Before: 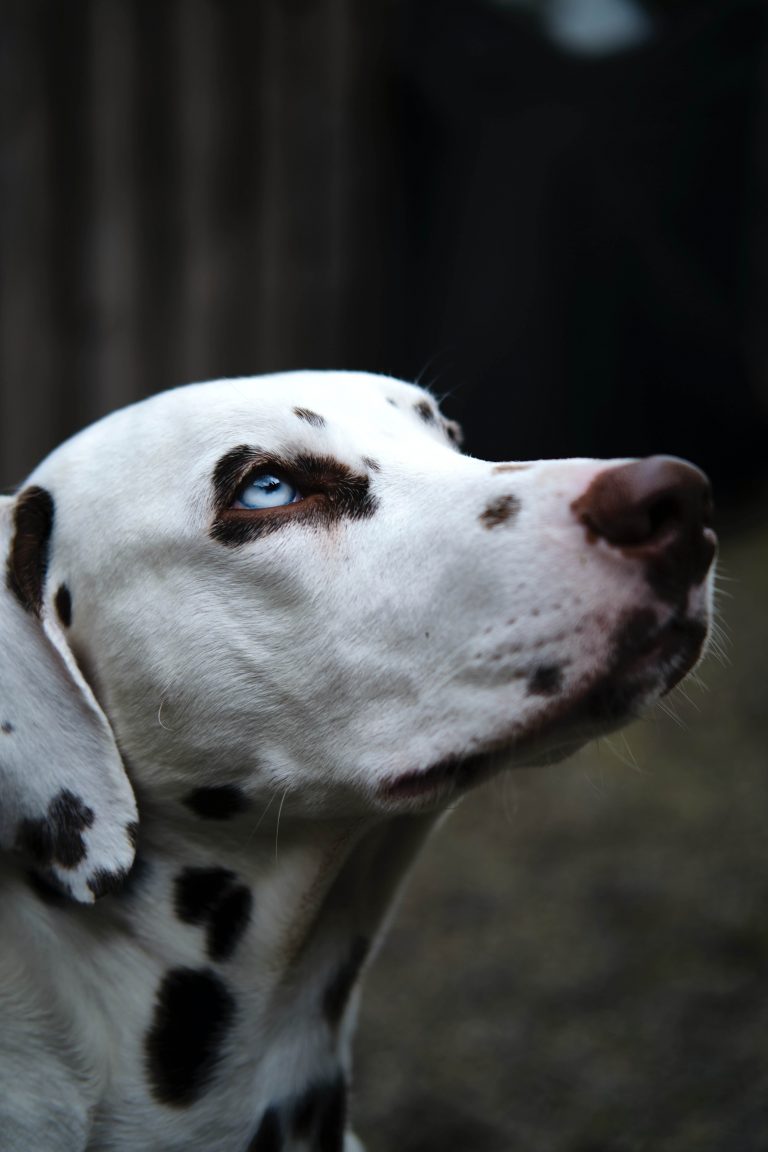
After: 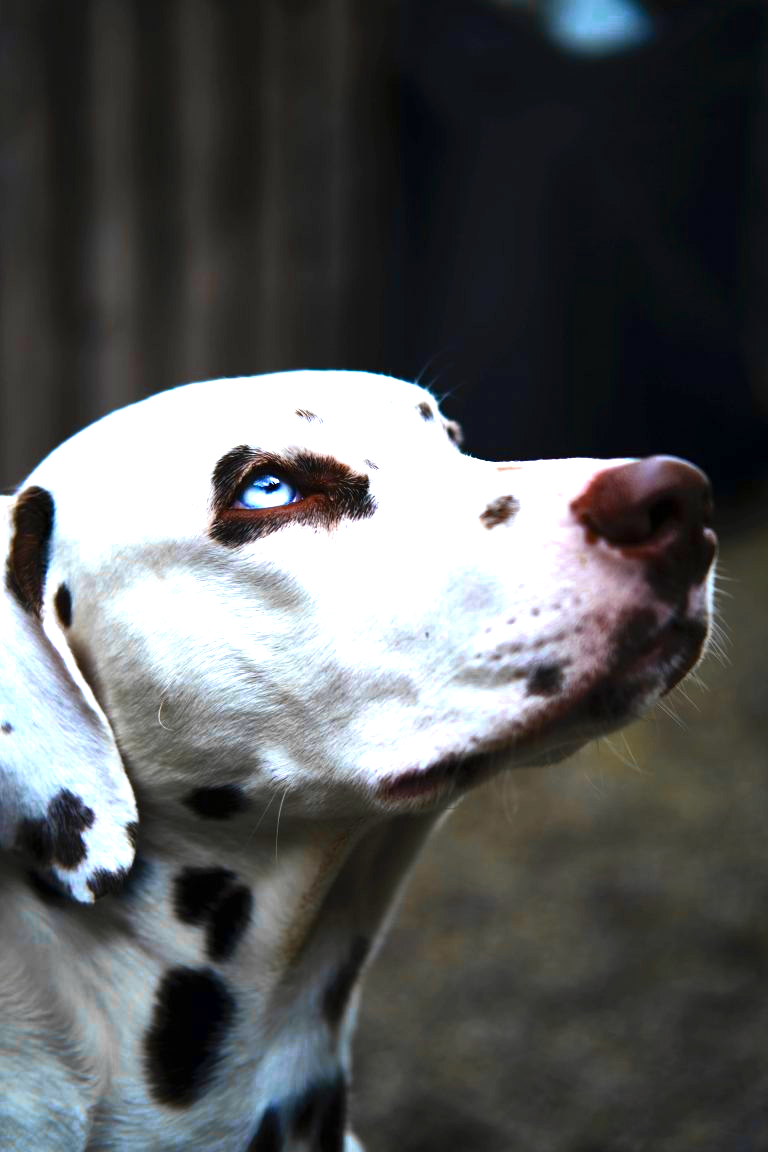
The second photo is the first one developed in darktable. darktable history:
color balance rgb: linear chroma grading › shadows -10%, linear chroma grading › global chroma 20%, perceptual saturation grading › global saturation 15%, perceptual brilliance grading › global brilliance 30%, perceptual brilliance grading › highlights 12%, perceptual brilliance grading › mid-tones 24%, global vibrance 20%
color zones: curves: ch0 [(0, 0.363) (0.128, 0.373) (0.25, 0.5) (0.402, 0.407) (0.521, 0.525) (0.63, 0.559) (0.729, 0.662) (0.867, 0.471)]; ch1 [(0, 0.515) (0.136, 0.618) (0.25, 0.5) (0.378, 0) (0.516, 0) (0.622, 0.593) (0.737, 0.819) (0.87, 0.593)]; ch2 [(0, 0.529) (0.128, 0.471) (0.282, 0.451) (0.386, 0.662) (0.516, 0.525) (0.633, 0.554) (0.75, 0.62) (0.875, 0.441)]
